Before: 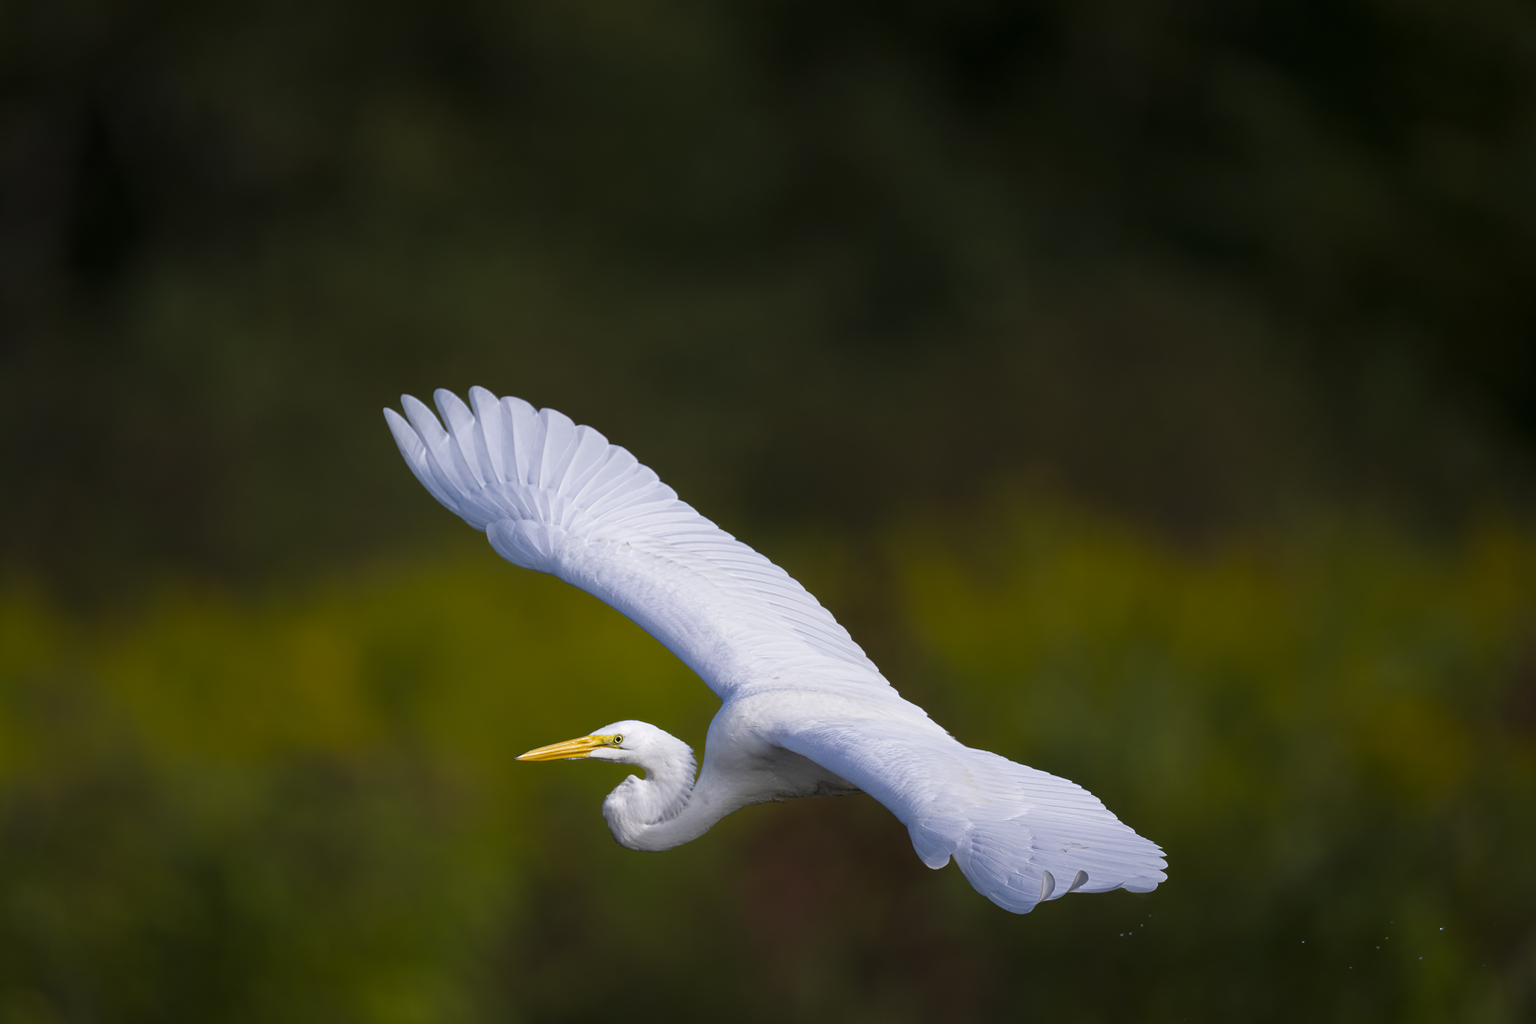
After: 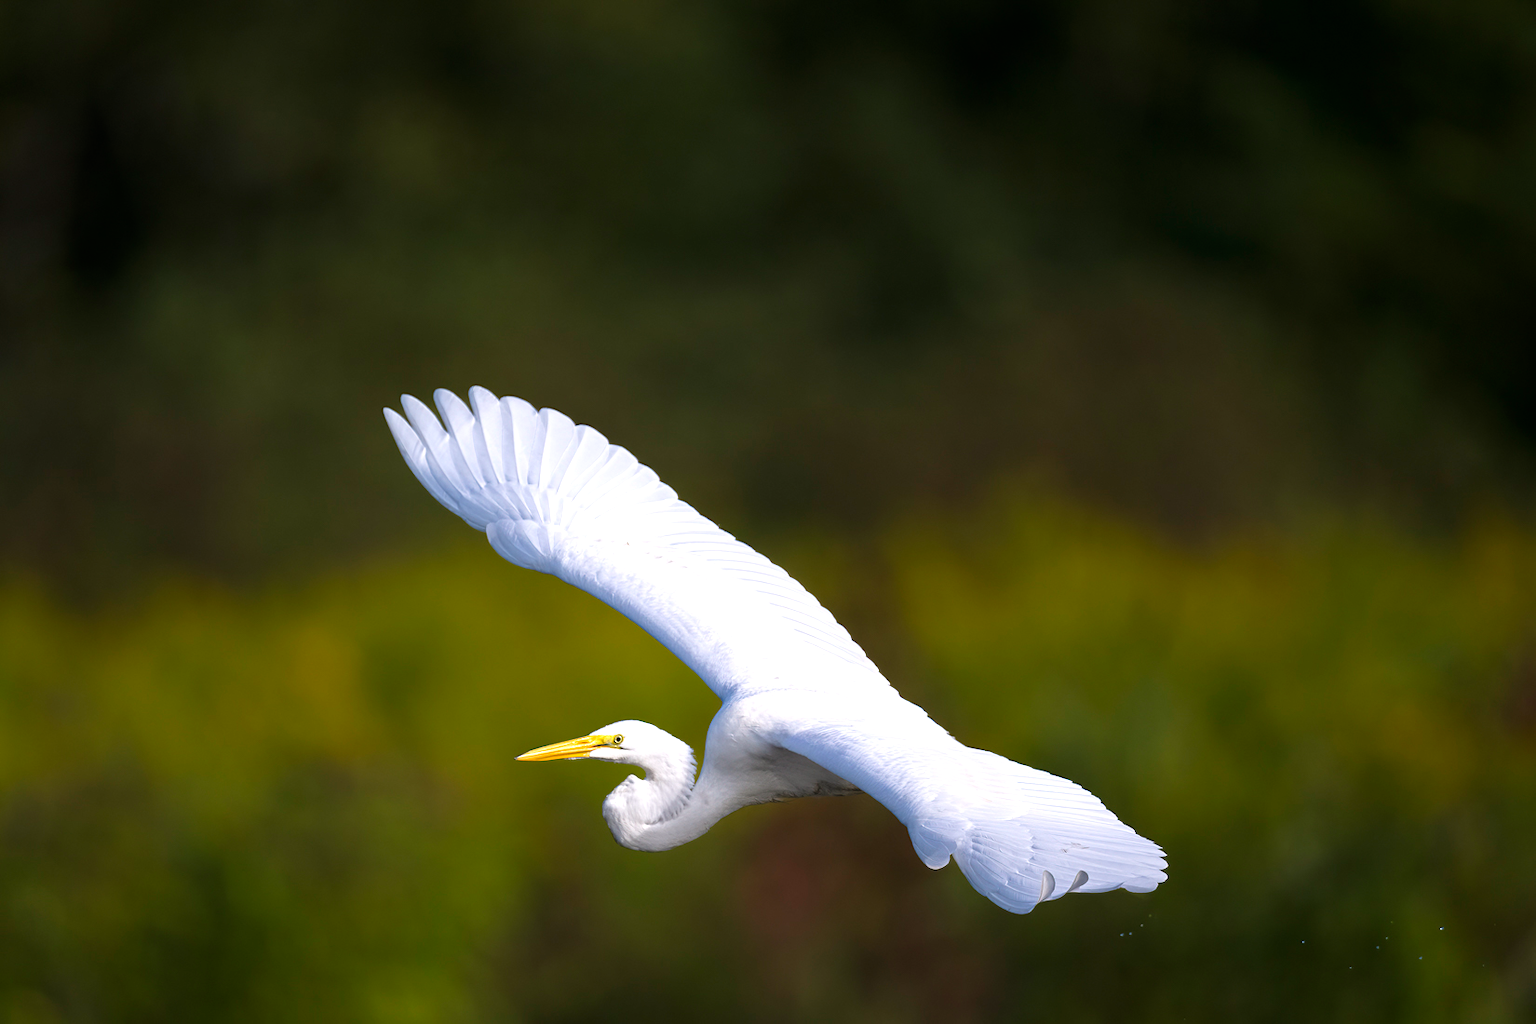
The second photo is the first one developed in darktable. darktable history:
exposure: black level correction 0, exposure 0.7 EV, compensate exposure bias true, compensate highlight preservation false
white balance: red 1.009, blue 0.985
